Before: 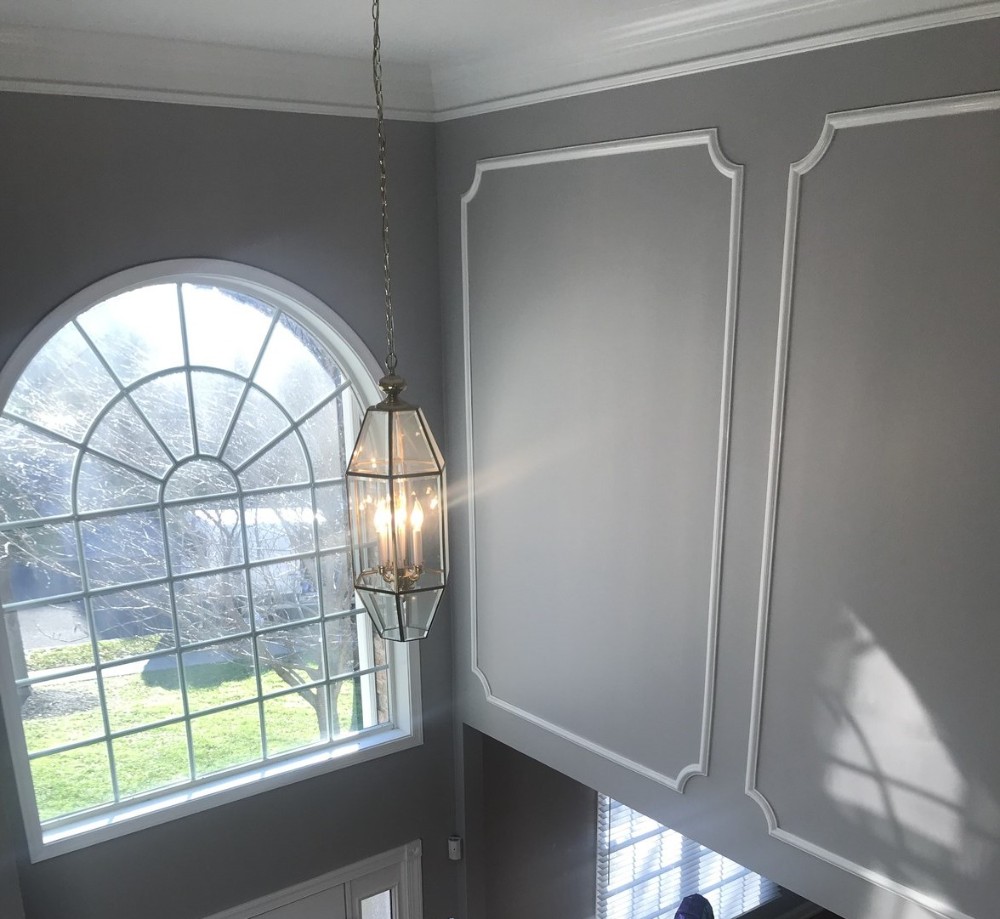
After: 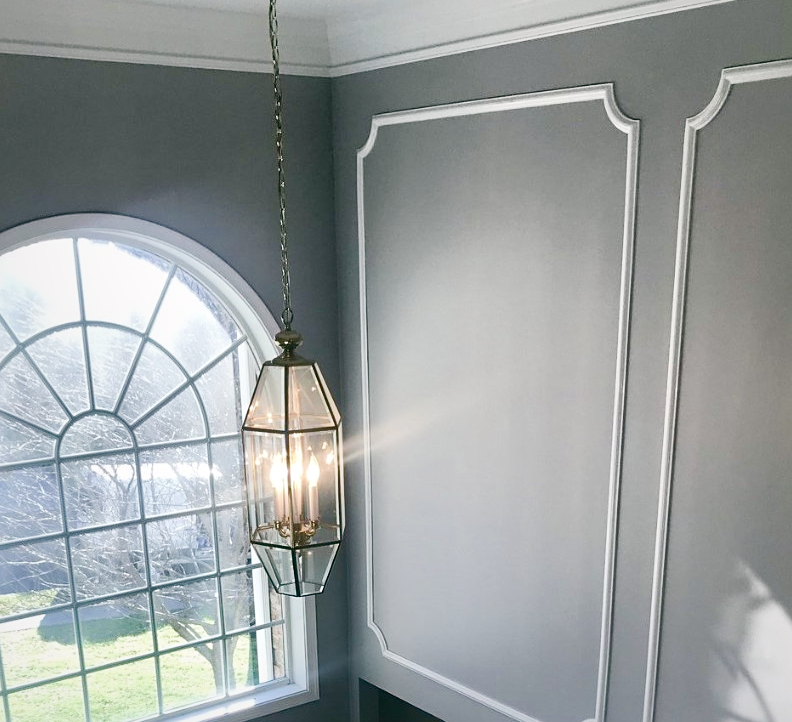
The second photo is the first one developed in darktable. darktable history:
sharpen: amount 0.206
filmic rgb: black relative exposure -7.65 EV, white relative exposure 4.56 EV, threshold 3.03 EV, hardness 3.61, enable highlight reconstruction true
exposure: exposure 0.603 EV, compensate highlight preservation false
crop and rotate: left 10.462%, top 5.003%, right 10.317%, bottom 16.407%
local contrast: mode bilateral grid, contrast 70, coarseness 76, detail 180%, midtone range 0.2
velvia: on, module defaults
color balance rgb: highlights gain › chroma 0.289%, highlights gain › hue 331.16°, global offset › luminance -0.347%, global offset › chroma 0.111%, global offset › hue 167.49°, linear chroma grading › global chroma 0.52%, perceptual saturation grading › global saturation 24.911%, perceptual saturation grading › highlights -50.102%, perceptual saturation grading › shadows 30.719%
